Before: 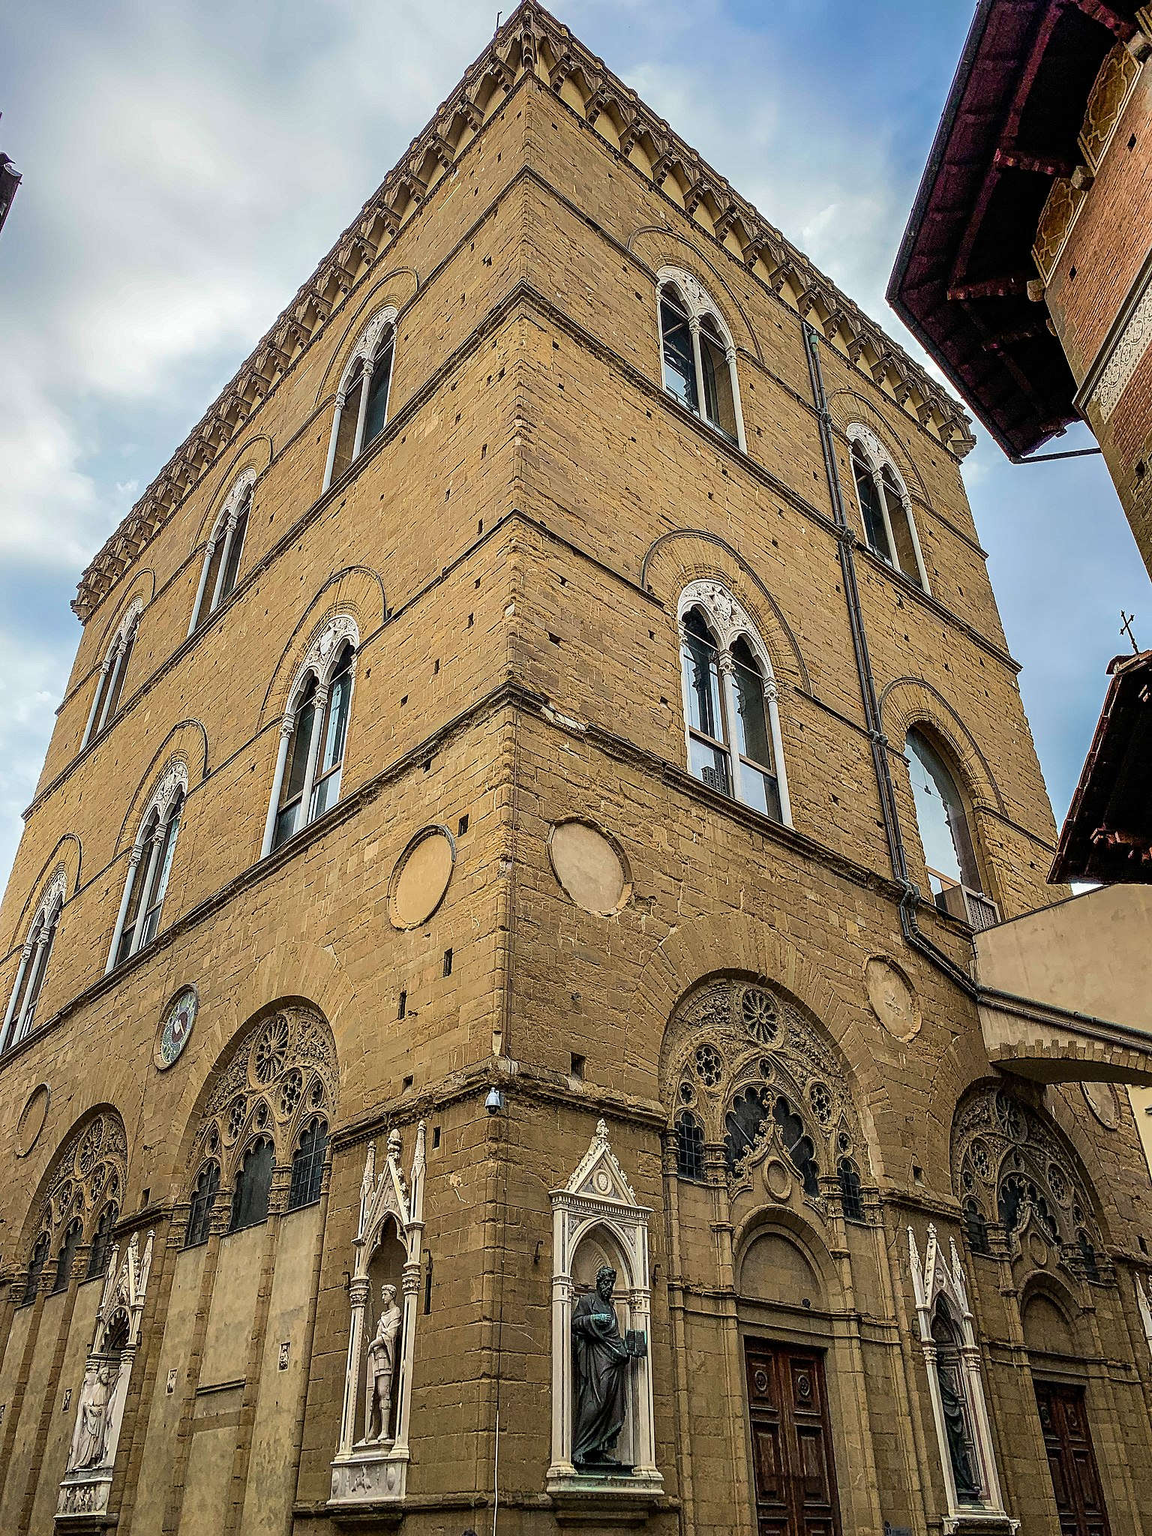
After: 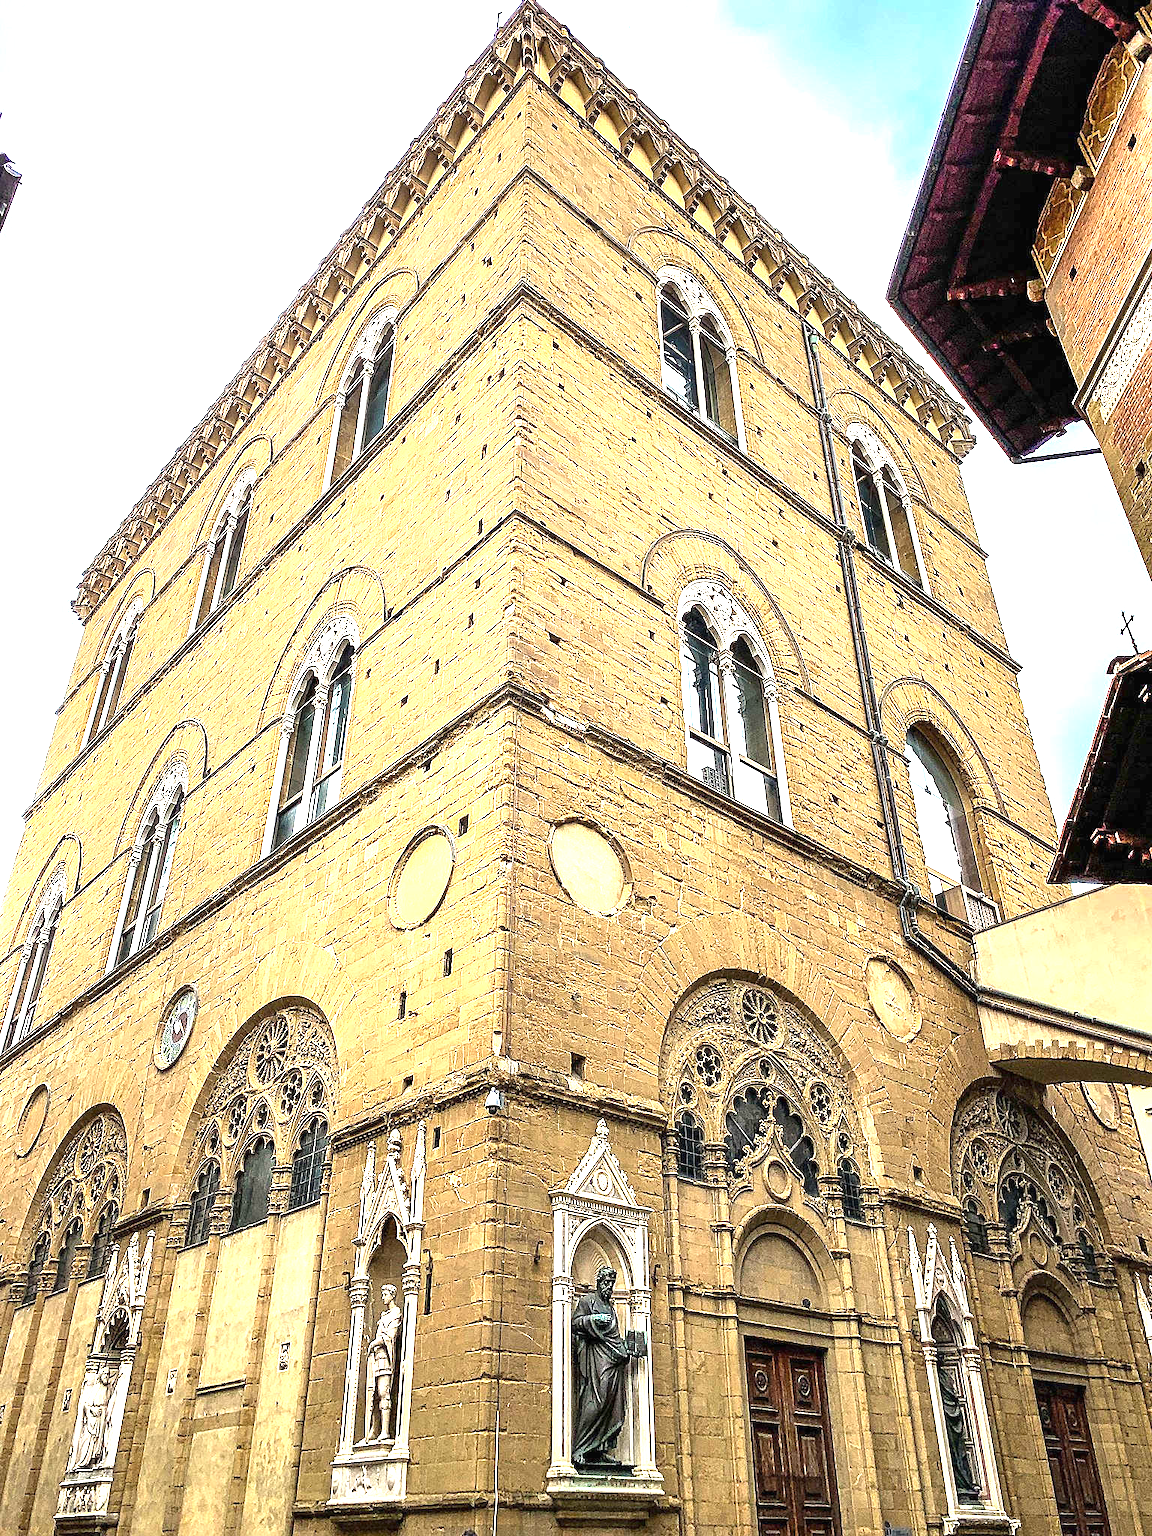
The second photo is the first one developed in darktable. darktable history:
white balance: red 1.009, blue 0.985
exposure: black level correction 0, exposure 1.7 EV, compensate exposure bias true, compensate highlight preservation false
